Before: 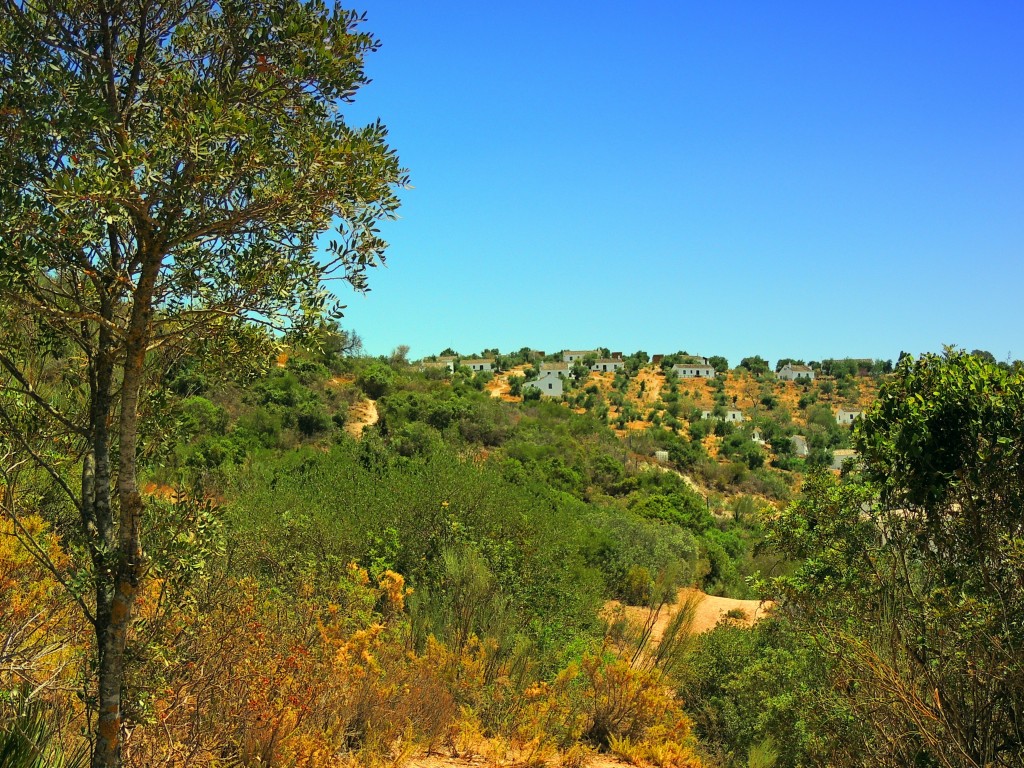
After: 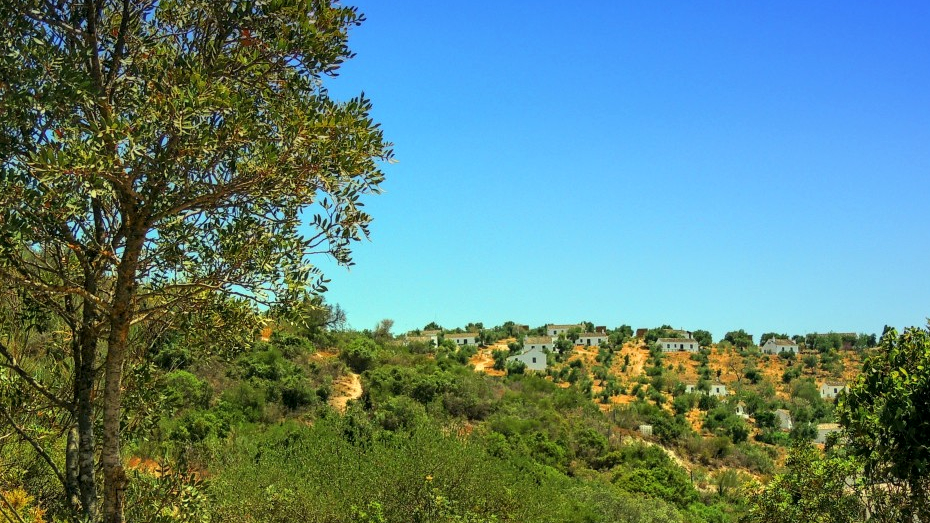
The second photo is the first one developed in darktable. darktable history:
crop: left 1.577%, top 3.386%, right 7.562%, bottom 28.407%
local contrast: on, module defaults
